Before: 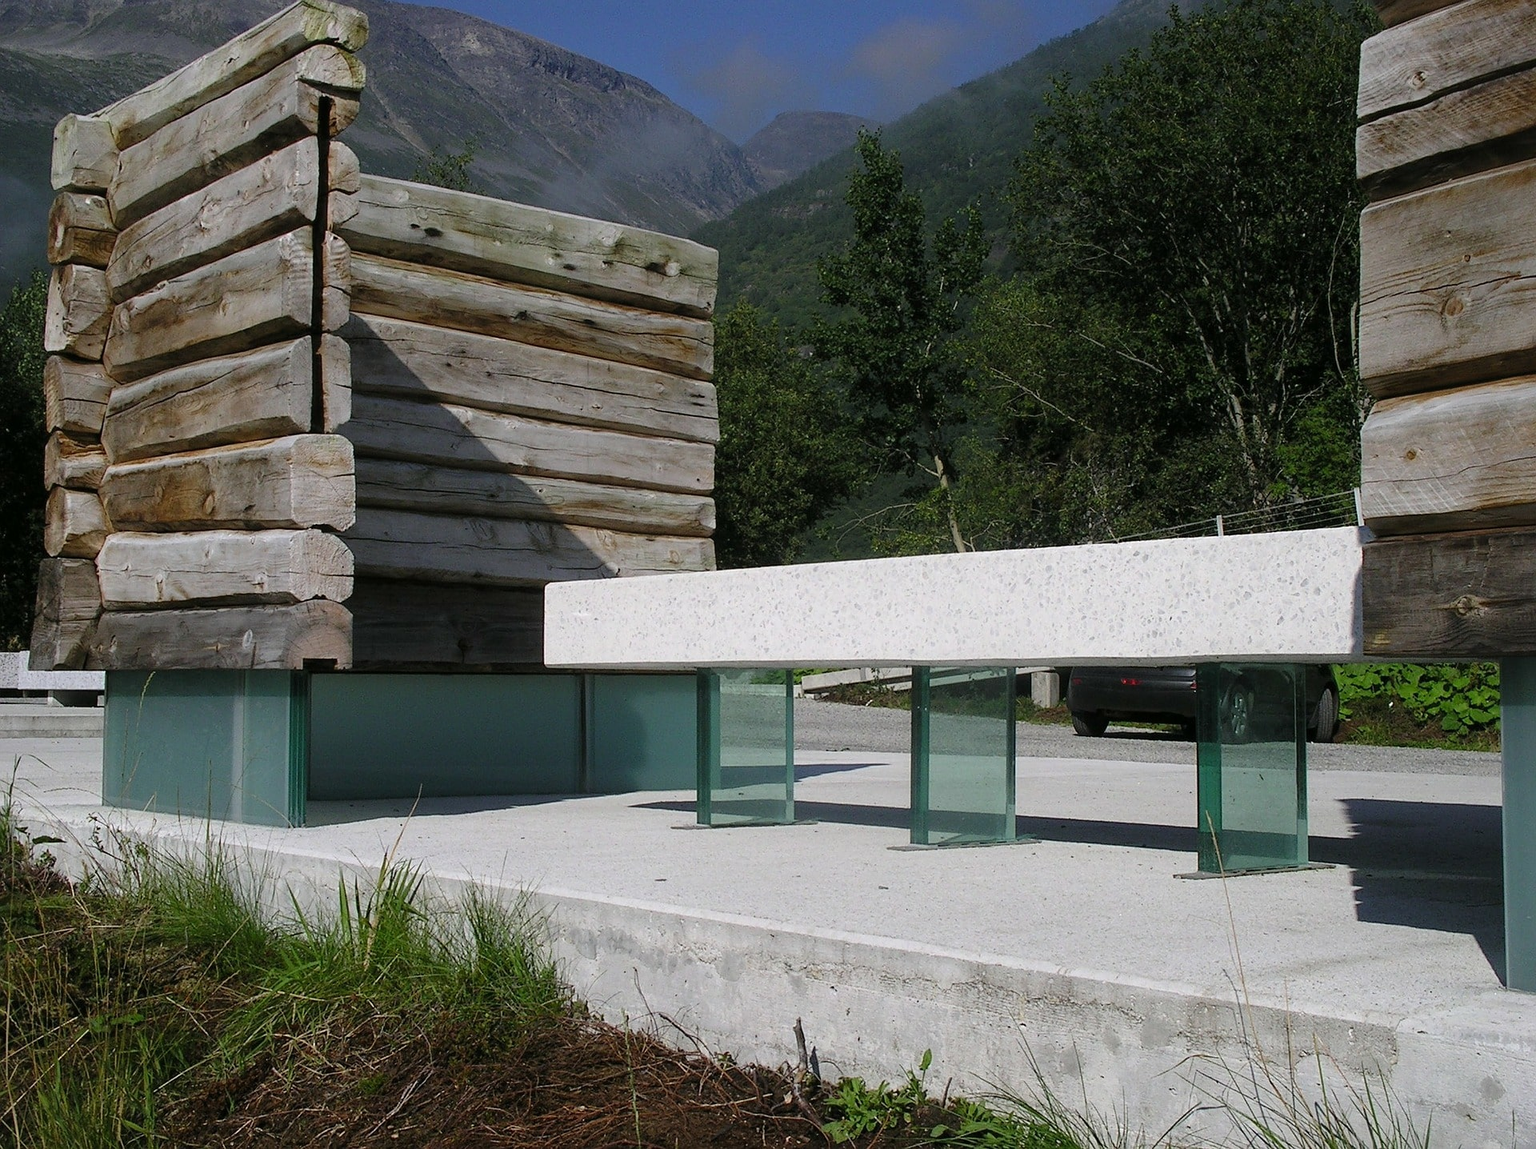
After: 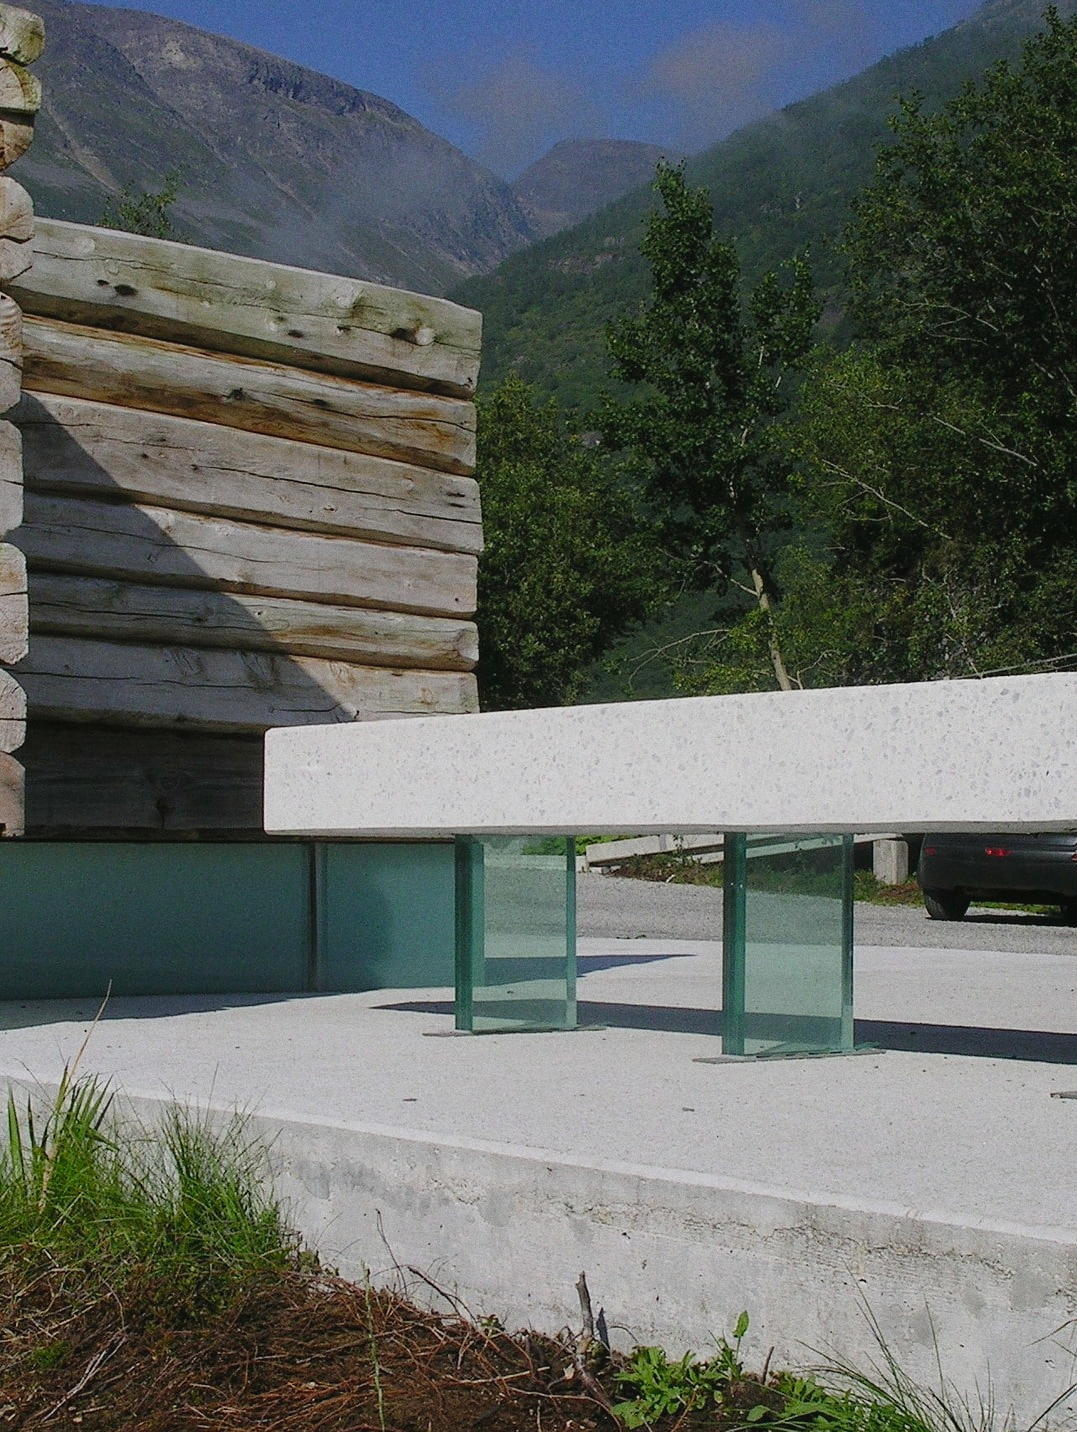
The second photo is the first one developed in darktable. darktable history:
crop: left 21.674%, right 22.086%
filmic rgb: black relative exposure -16 EV, threshold -0.33 EV, transition 3.19 EV, structure ↔ texture 100%, target black luminance 0%, hardness 7.57, latitude 72.96%, contrast 0.908, highlights saturation mix 10%, shadows ↔ highlights balance -0.38%, add noise in highlights 0, preserve chrominance no, color science v4 (2020), iterations of high-quality reconstruction 10, enable highlight reconstruction true
exposure: black level correction -0.005, exposure 0.054 EV, compensate highlight preservation false
grain: coarseness 0.09 ISO
